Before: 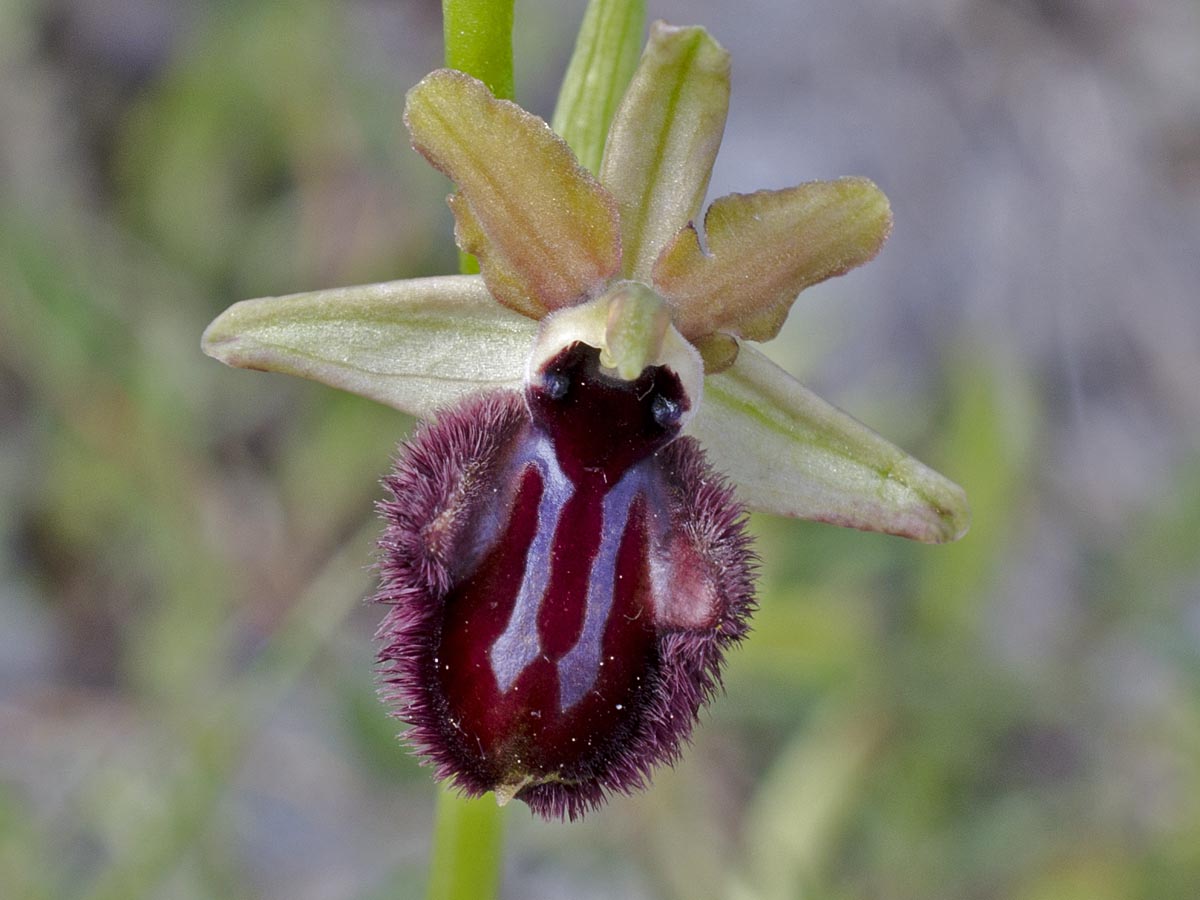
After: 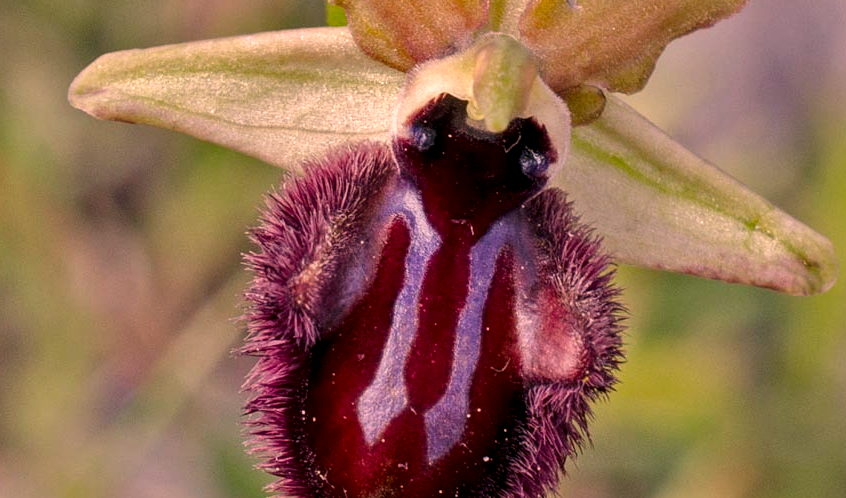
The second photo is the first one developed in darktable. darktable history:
crop: left 11.123%, top 27.61%, right 18.3%, bottom 17.034%
local contrast: detail 130%
color correction: highlights a* 21.88, highlights b* 22.25
